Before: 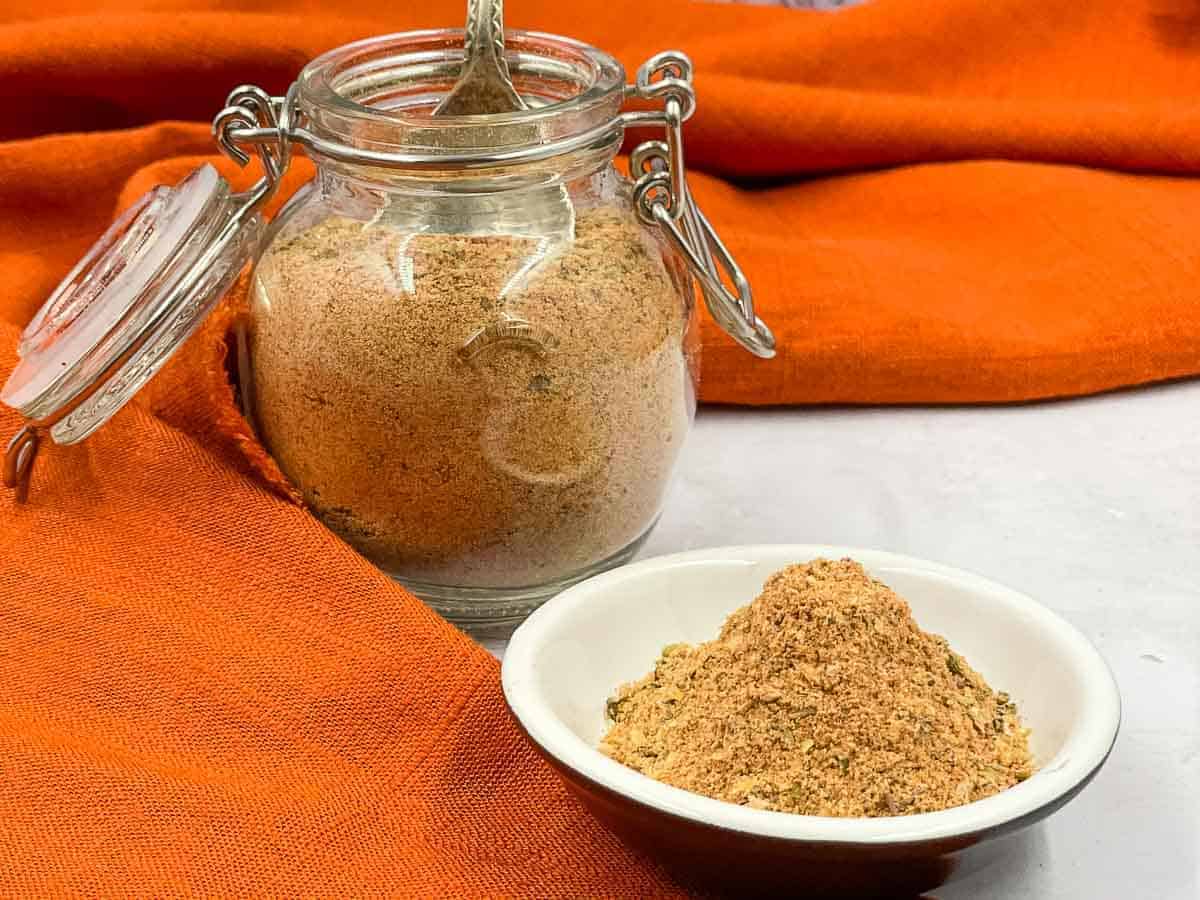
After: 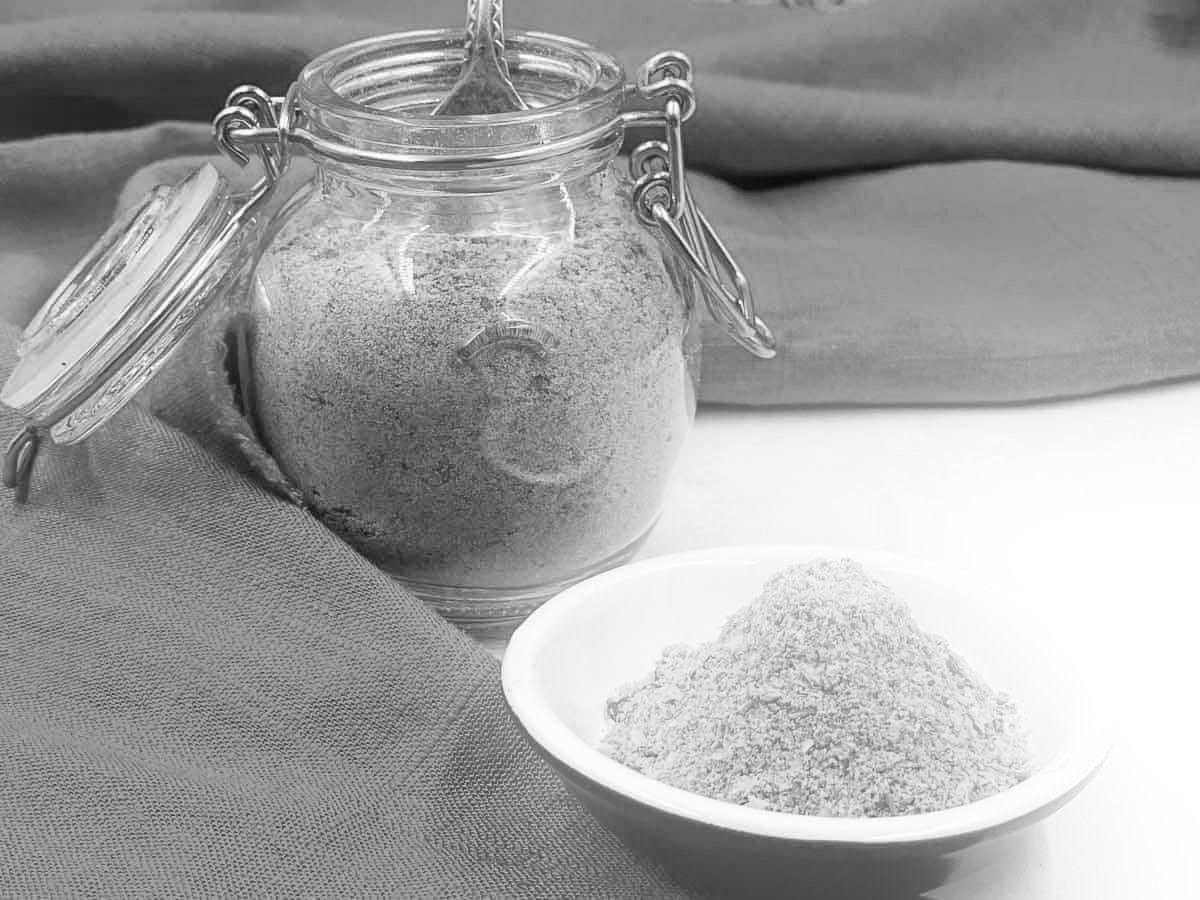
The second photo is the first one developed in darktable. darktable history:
monochrome: a -3.63, b -0.465
bloom: on, module defaults
